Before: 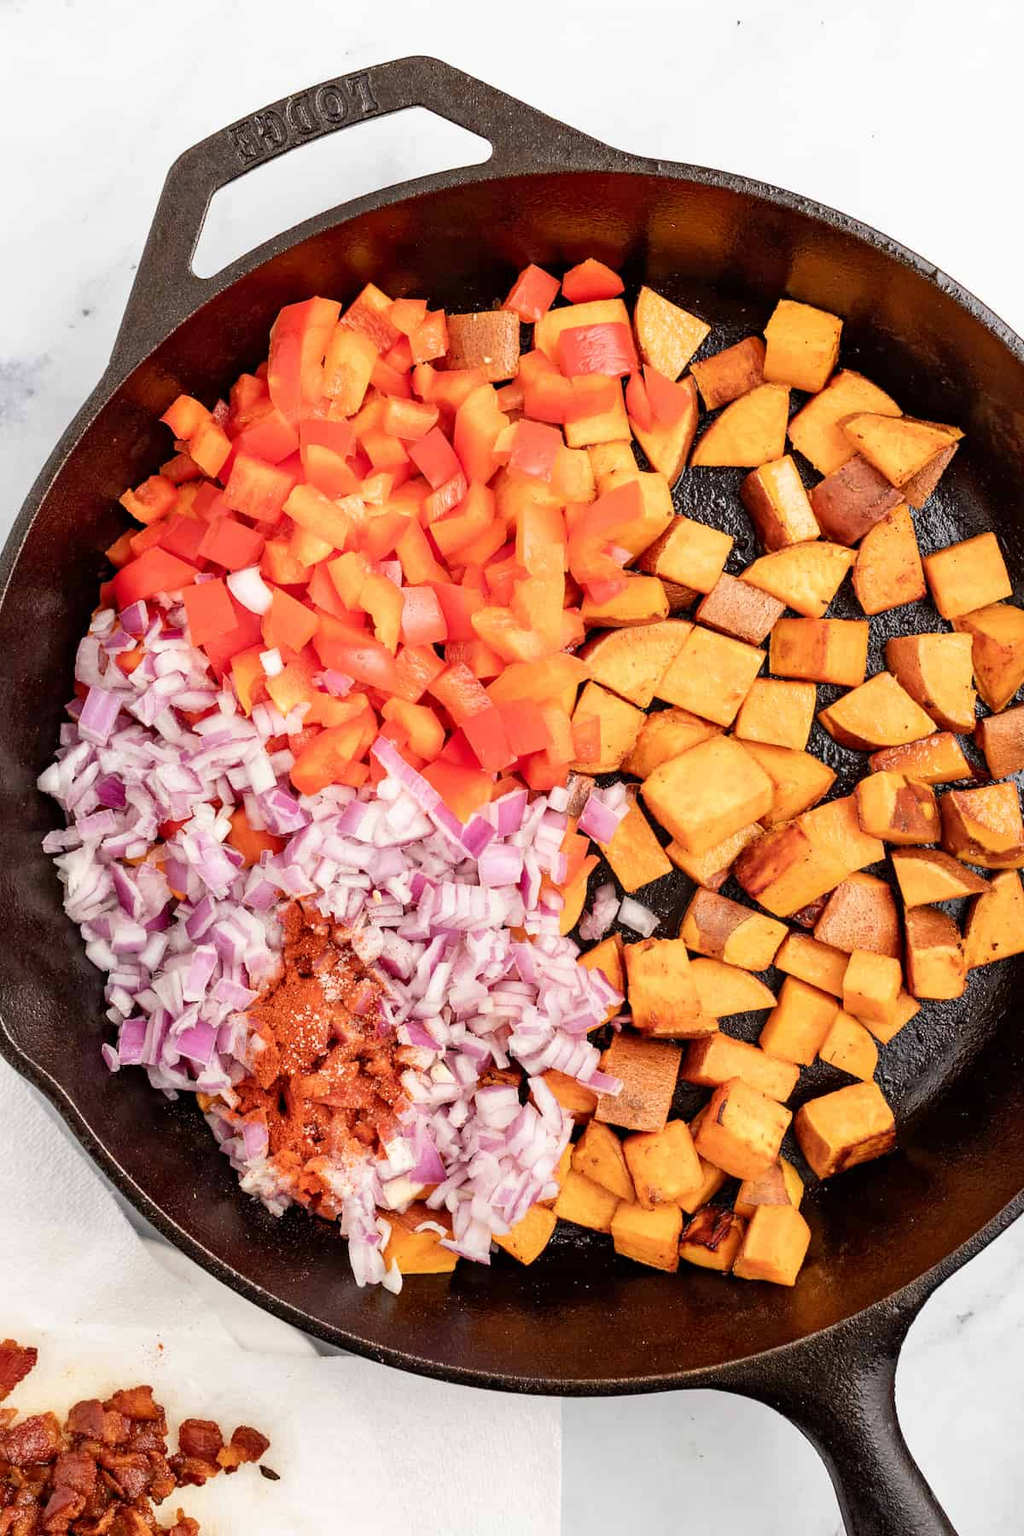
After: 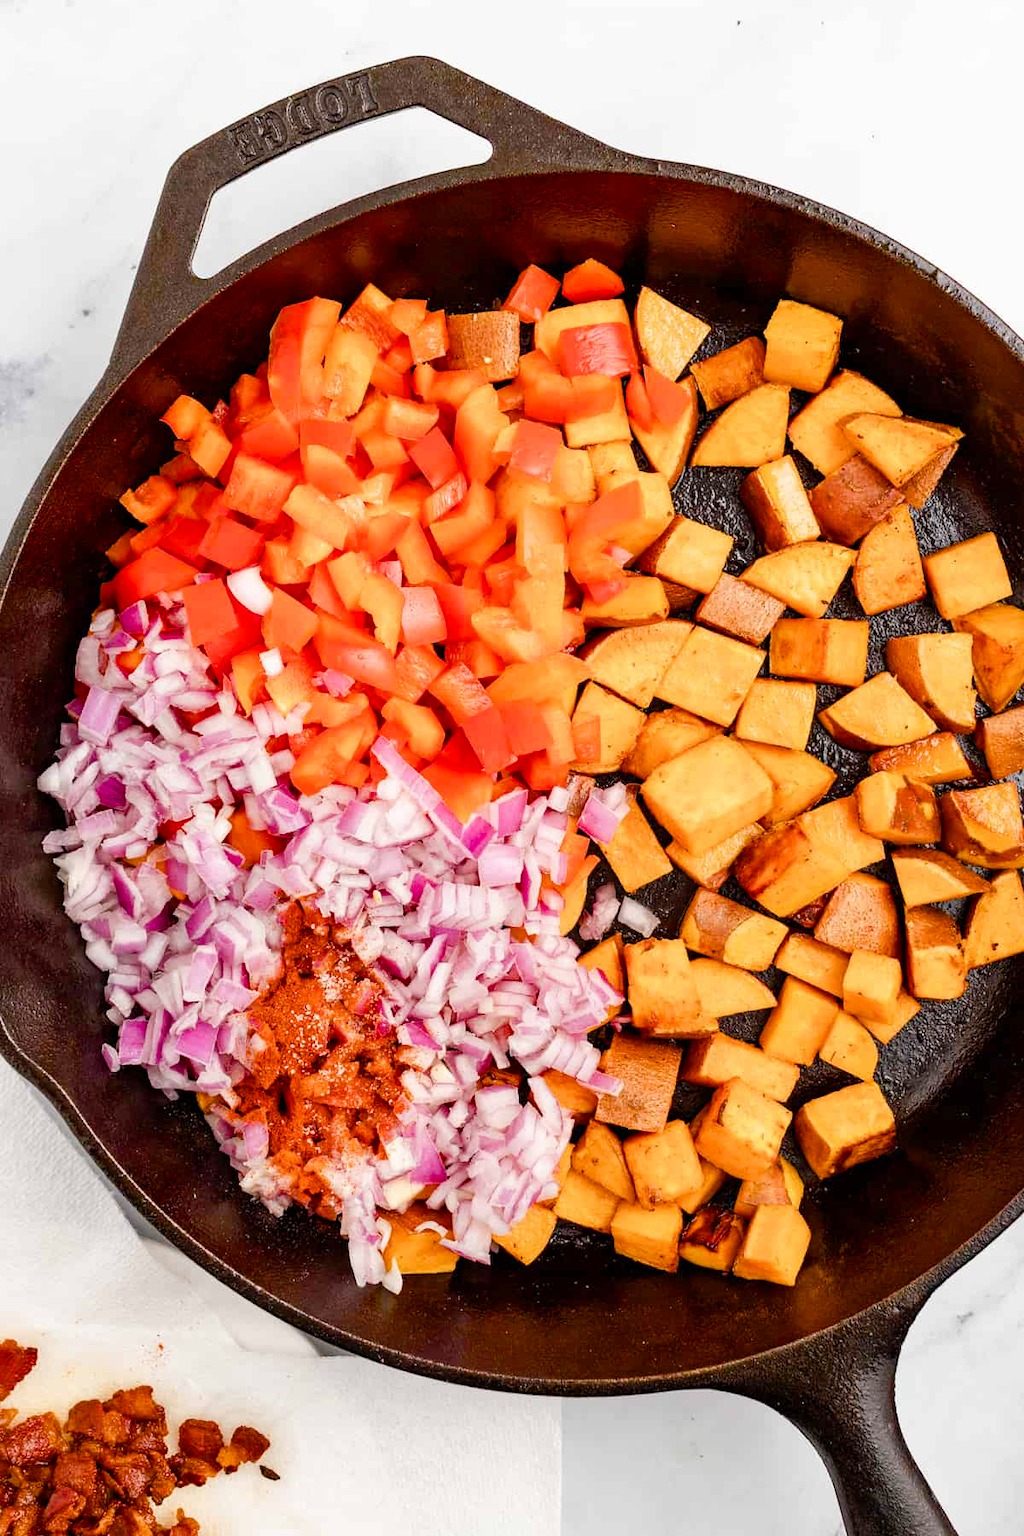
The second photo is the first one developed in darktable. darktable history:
color balance rgb: shadows lift › chroma 0.849%, shadows lift › hue 112.63°, linear chroma grading › global chroma 15.181%, perceptual saturation grading › global saturation 0.019%, perceptual saturation grading › highlights -16.848%, perceptual saturation grading › mid-tones 32.818%, perceptual saturation grading › shadows 50.279%
